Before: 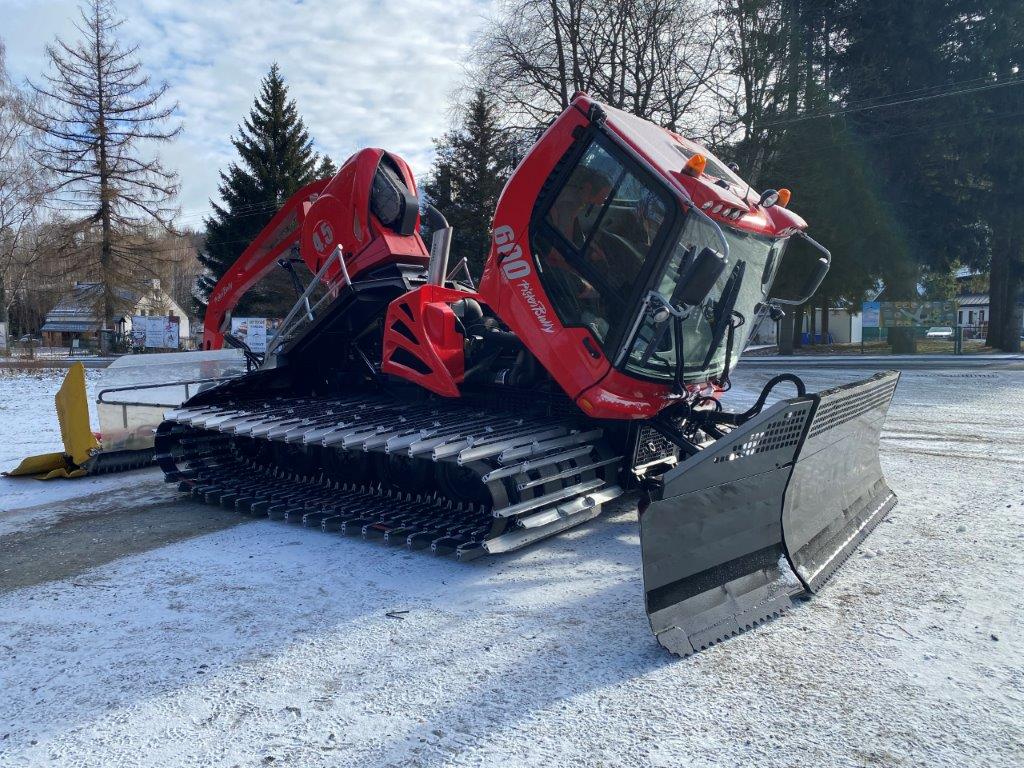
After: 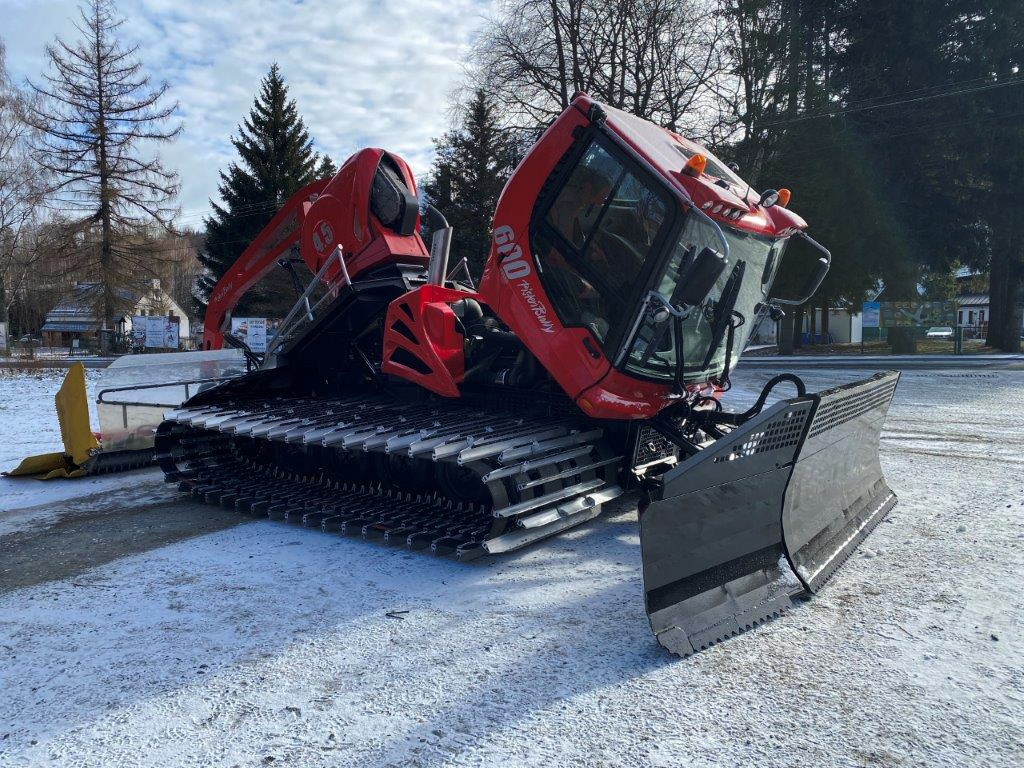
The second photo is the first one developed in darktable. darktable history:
levels: mode automatic, black 0.023%, white 99.97%, levels [0.062, 0.494, 0.925]
contrast brightness saturation: saturation -0.05
tone curve: curves: ch0 [(0, 0) (0.003, 0.002) (0.011, 0.009) (0.025, 0.02) (0.044, 0.035) (0.069, 0.055) (0.1, 0.08) (0.136, 0.109) (0.177, 0.142) (0.224, 0.179) (0.277, 0.222) (0.335, 0.268) (0.399, 0.329) (0.468, 0.409) (0.543, 0.495) (0.623, 0.579) (0.709, 0.669) (0.801, 0.767) (0.898, 0.885) (1, 1)], preserve colors none
